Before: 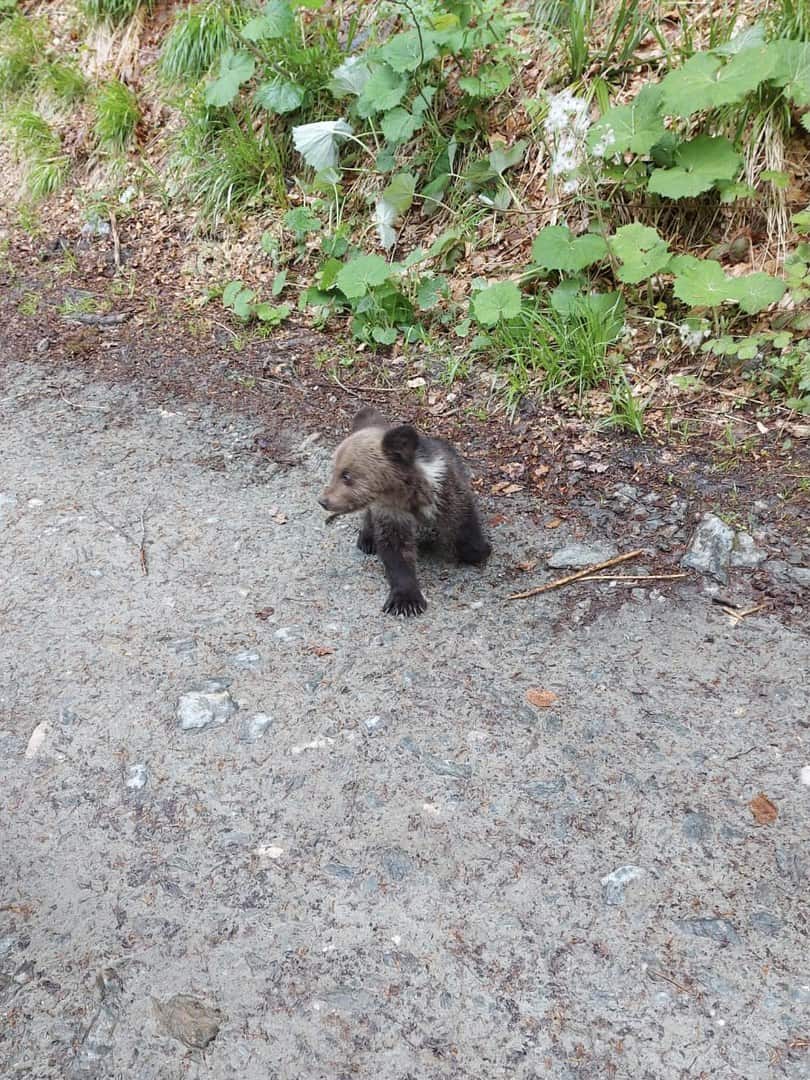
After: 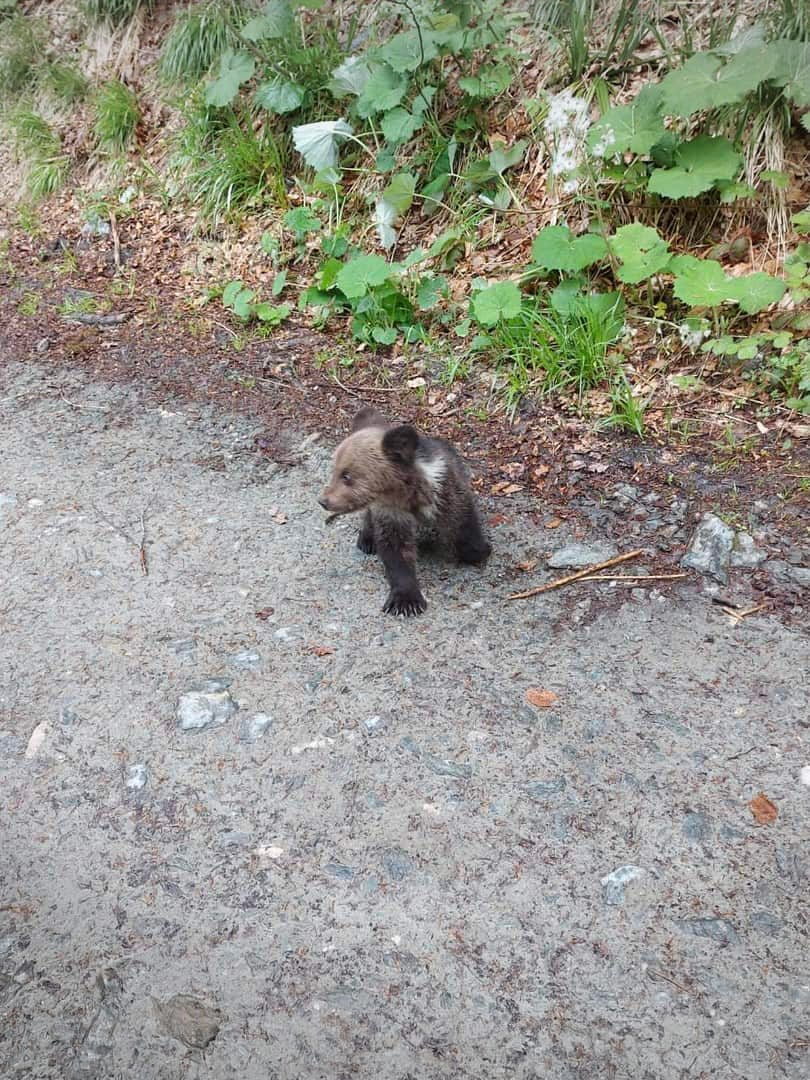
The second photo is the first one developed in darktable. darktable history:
vignetting: fall-off start 100%, brightness -0.282, width/height ratio 1.31
